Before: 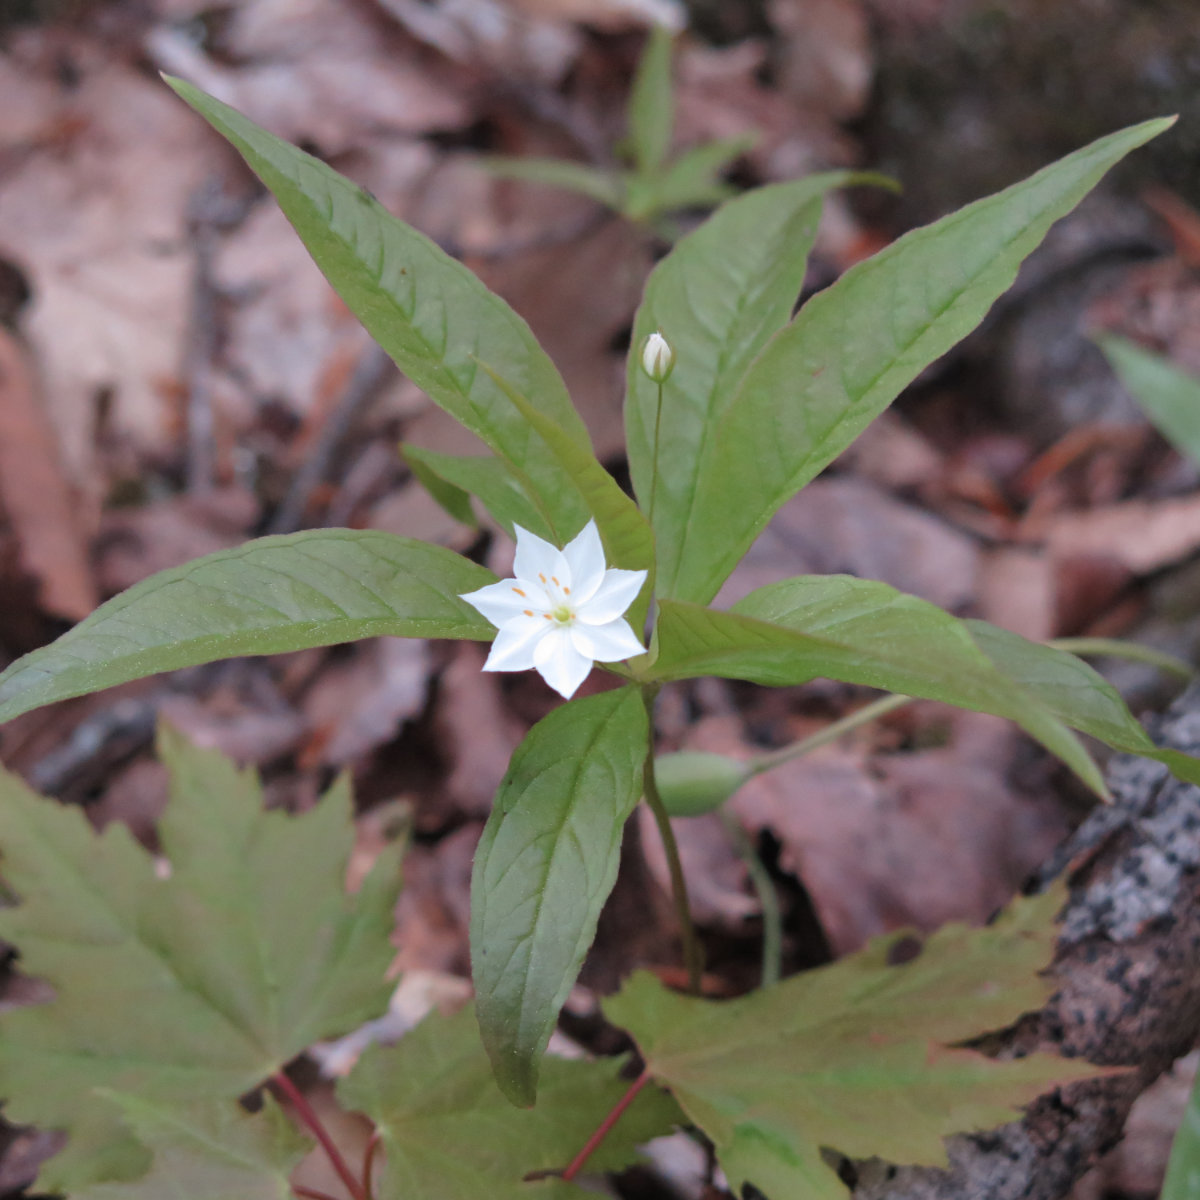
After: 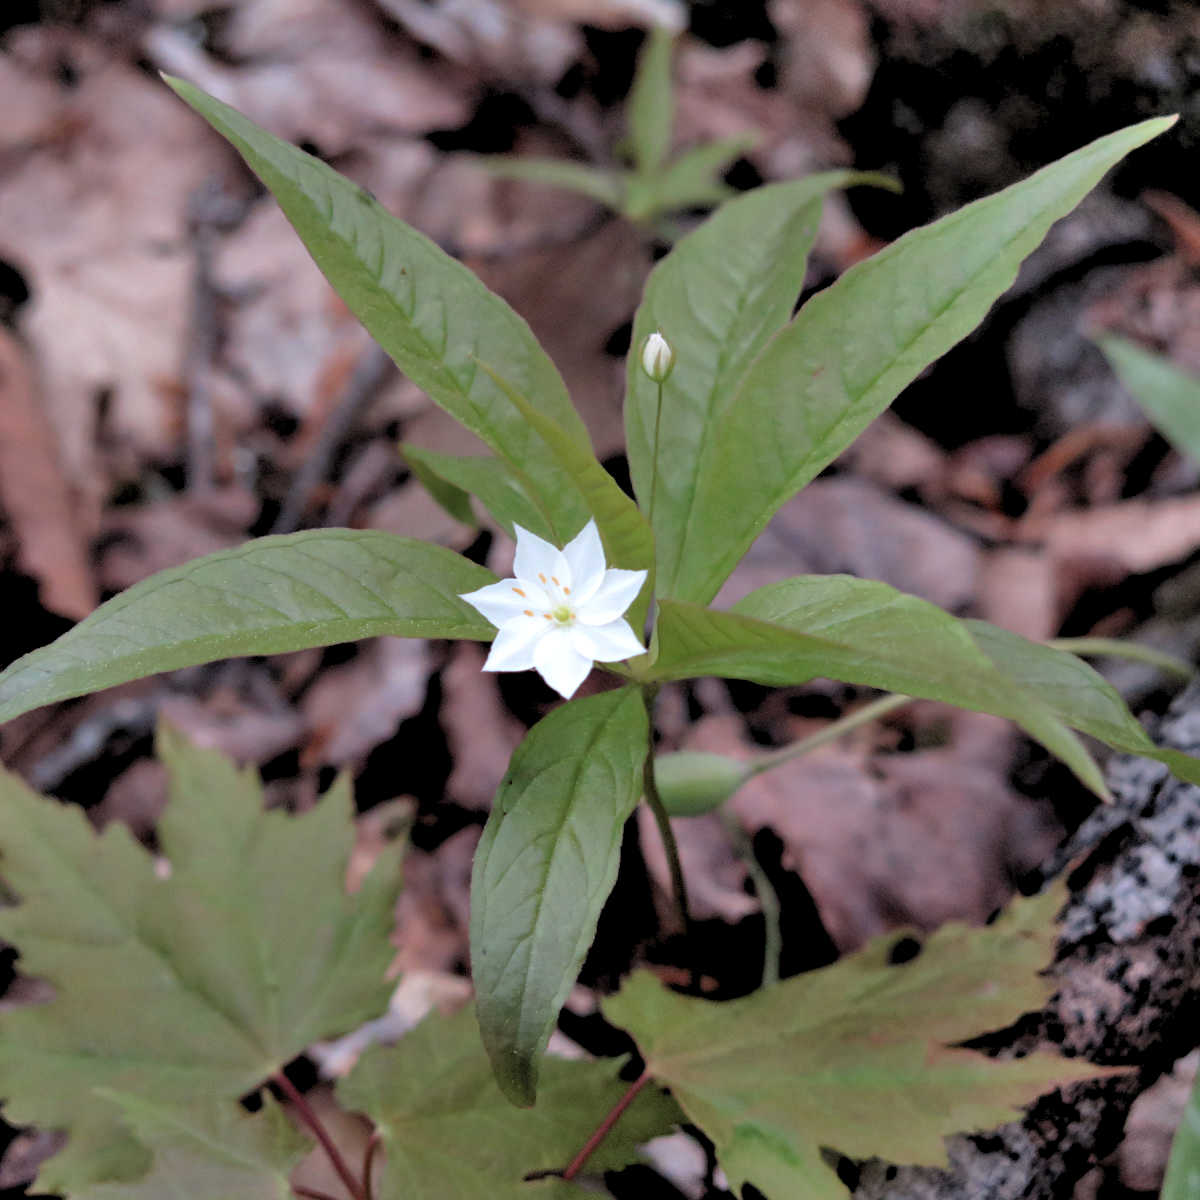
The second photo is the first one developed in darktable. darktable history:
rgb levels: levels [[0.034, 0.472, 0.904], [0, 0.5, 1], [0, 0.5, 1]]
shadows and highlights: low approximation 0.01, soften with gaussian
